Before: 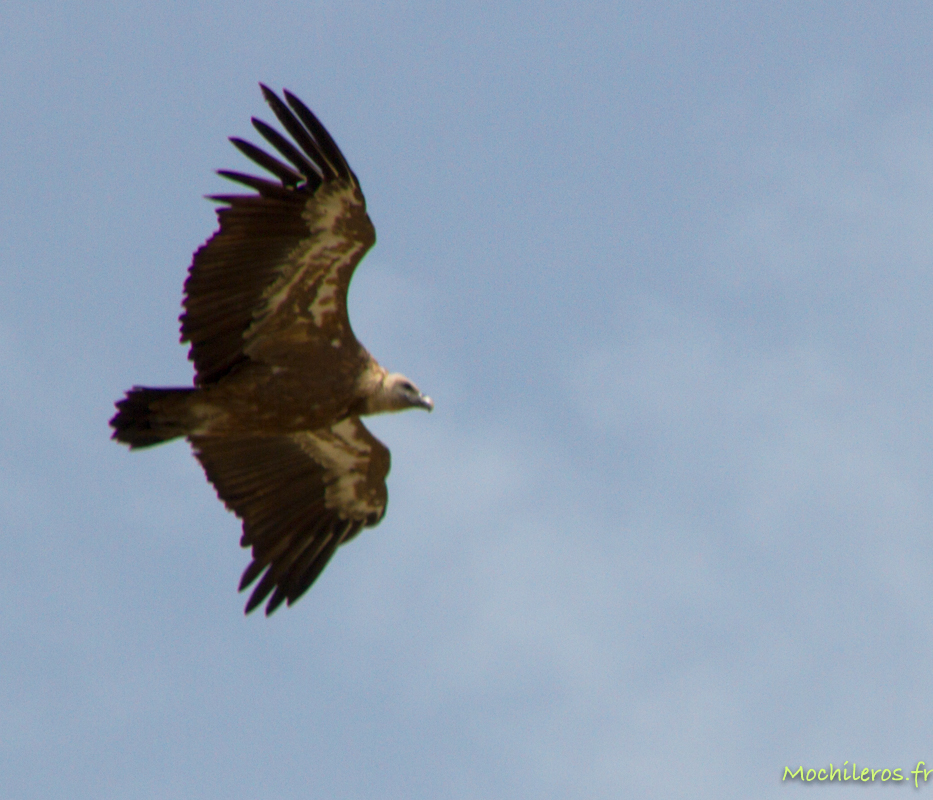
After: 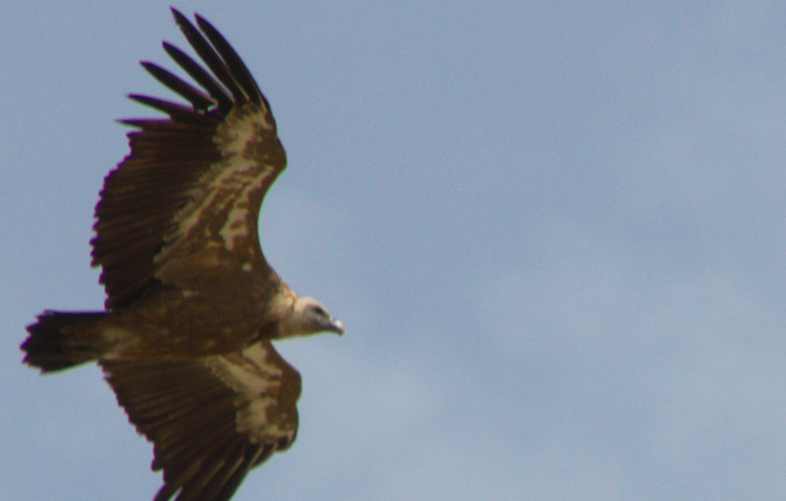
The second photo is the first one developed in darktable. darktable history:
crop and rotate: left 9.697%, top 9.586%, right 5.986%, bottom 27.745%
contrast brightness saturation: contrast -0.098, saturation -0.09
